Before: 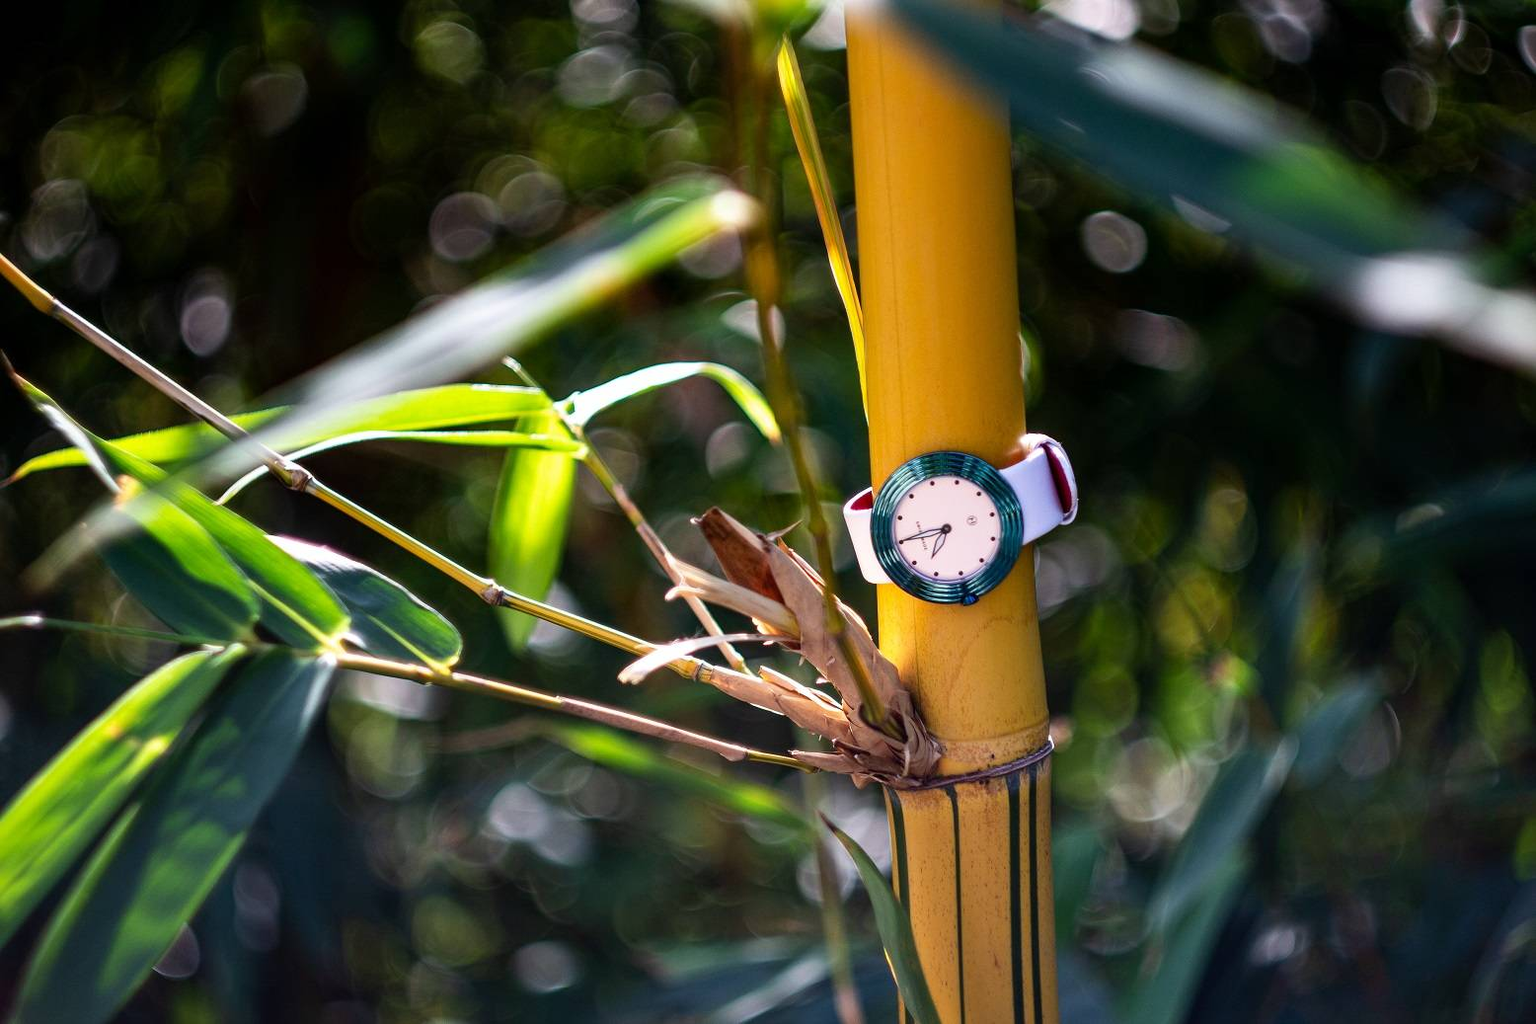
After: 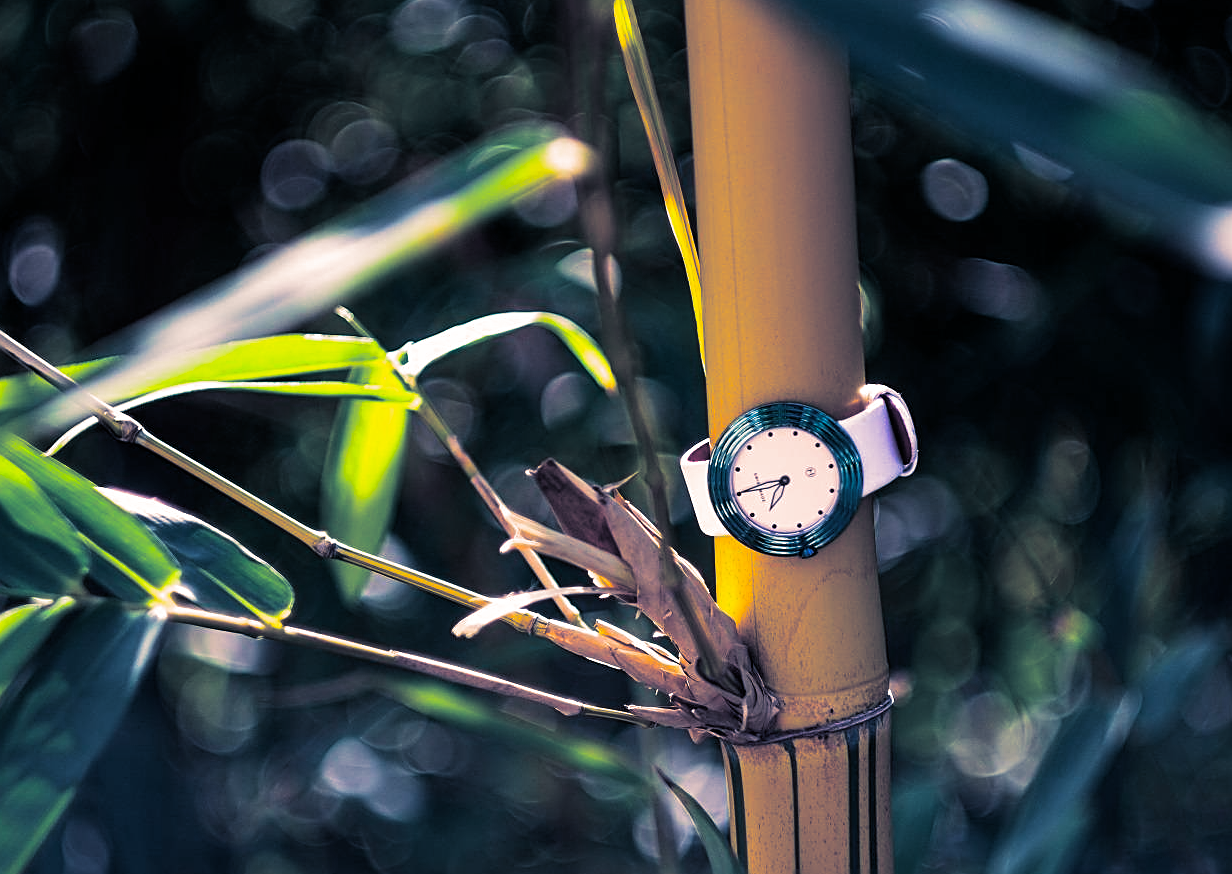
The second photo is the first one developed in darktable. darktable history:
sharpen: on, module defaults
color balance rgb: linear chroma grading › global chroma 15%, perceptual saturation grading › global saturation 30%
split-toning: shadows › hue 226.8°, shadows › saturation 0.56, highlights › hue 28.8°, balance -40, compress 0%
crop: left 11.225%, top 5.381%, right 9.565%, bottom 10.314%
exposure: compensate highlight preservation false
